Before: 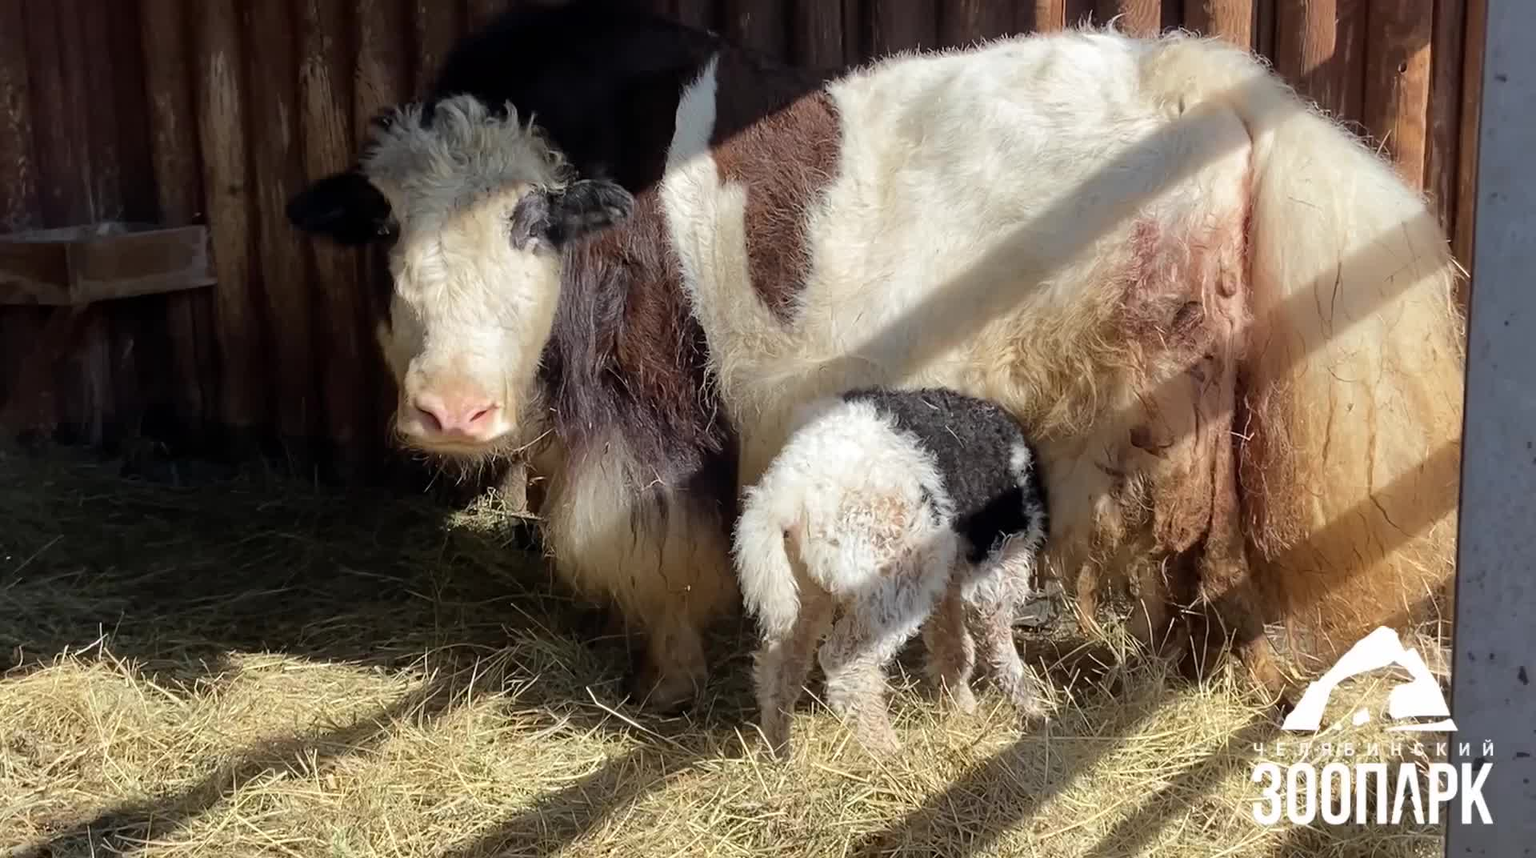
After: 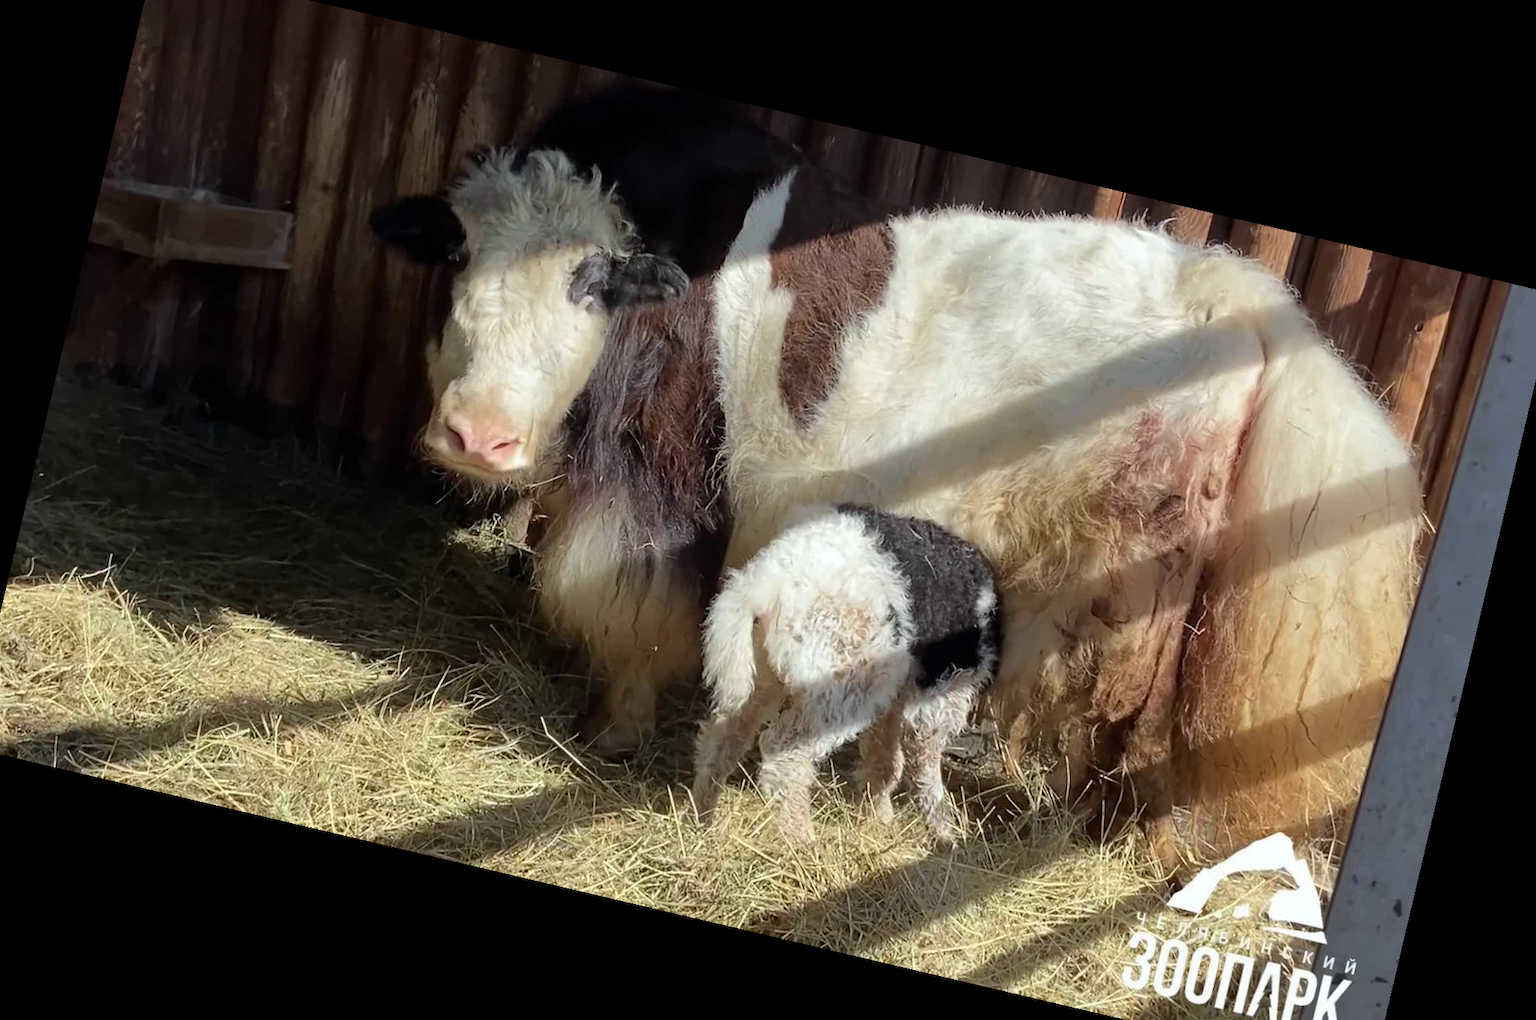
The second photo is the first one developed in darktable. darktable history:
crop: left 1.964%, top 3.251%, right 1.122%, bottom 4.933%
white balance: red 0.978, blue 0.999
rotate and perspective: rotation 13.27°, automatic cropping off
